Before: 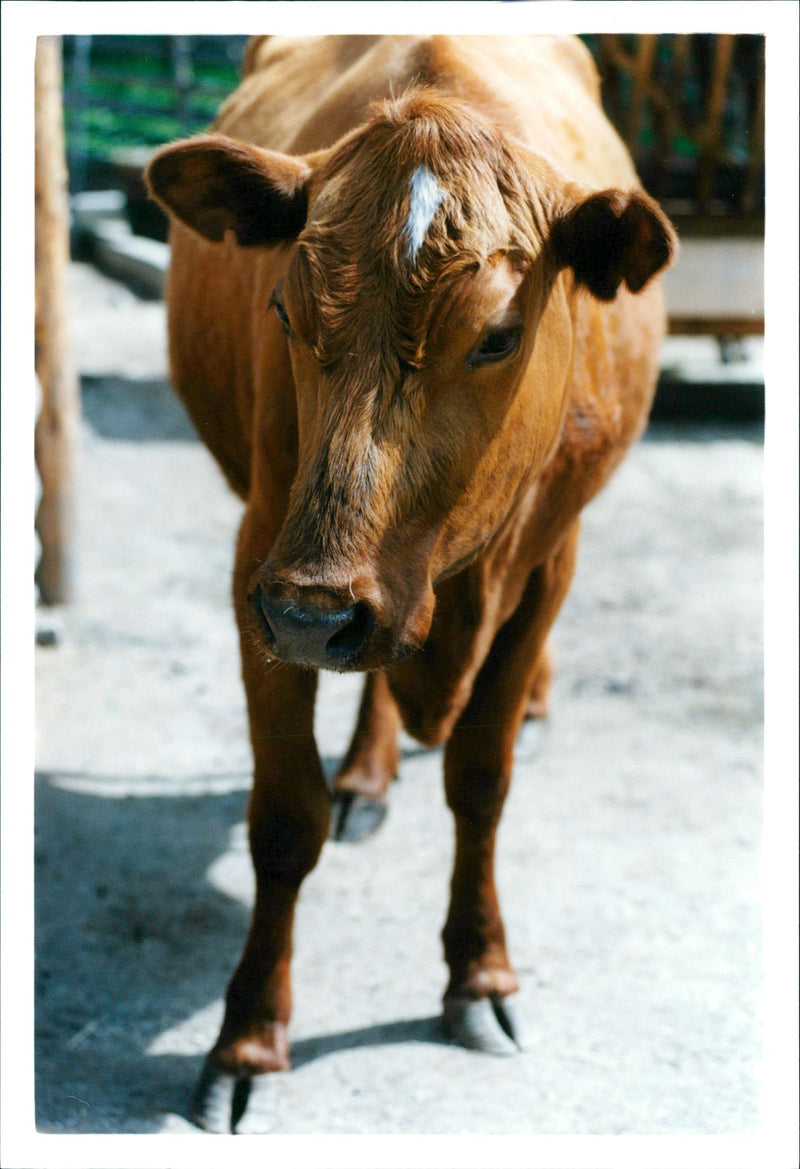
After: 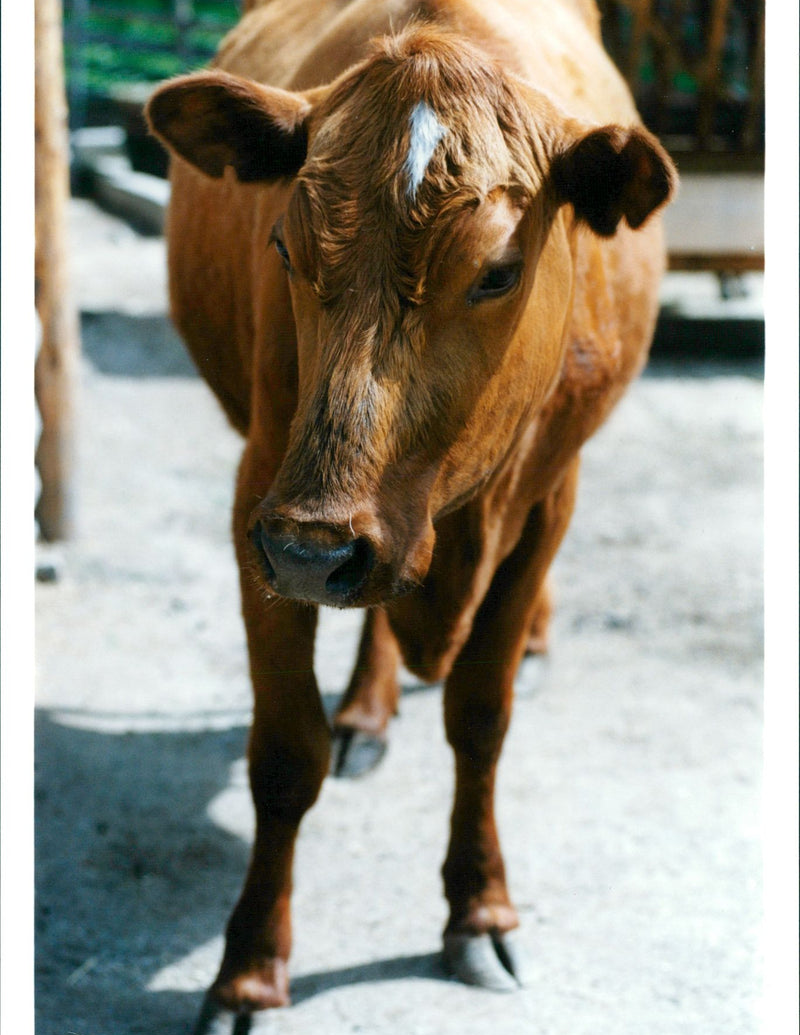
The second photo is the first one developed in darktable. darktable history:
crop and rotate: top 5.477%, bottom 5.921%
